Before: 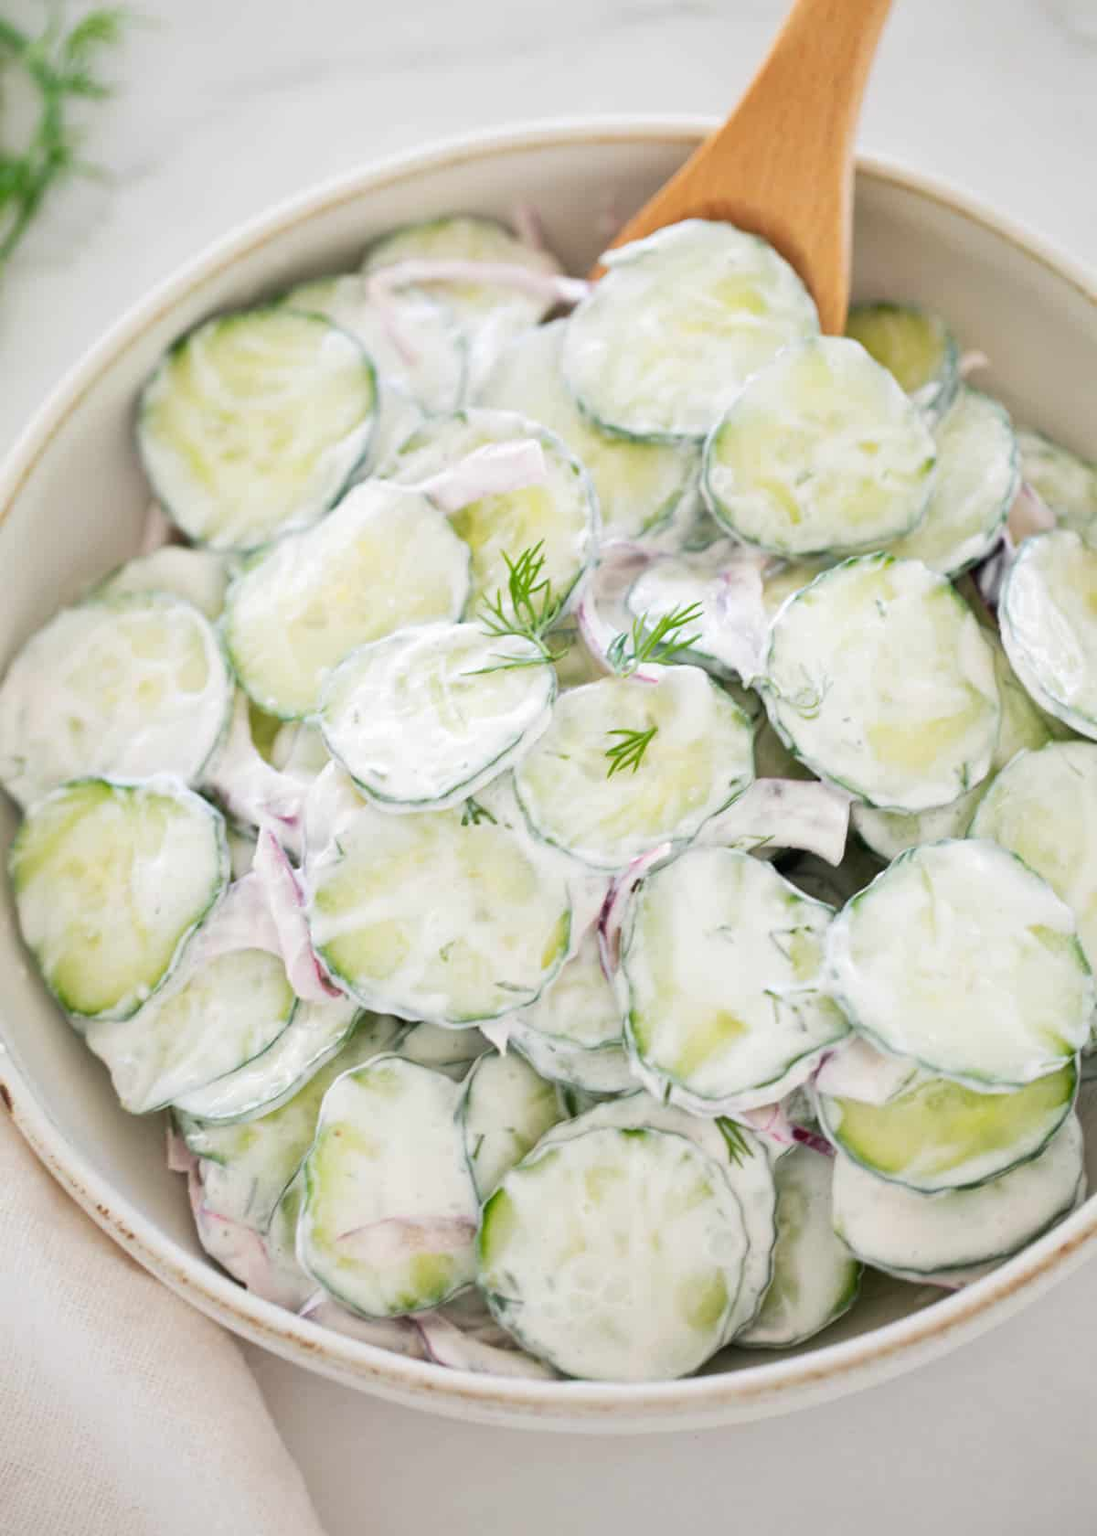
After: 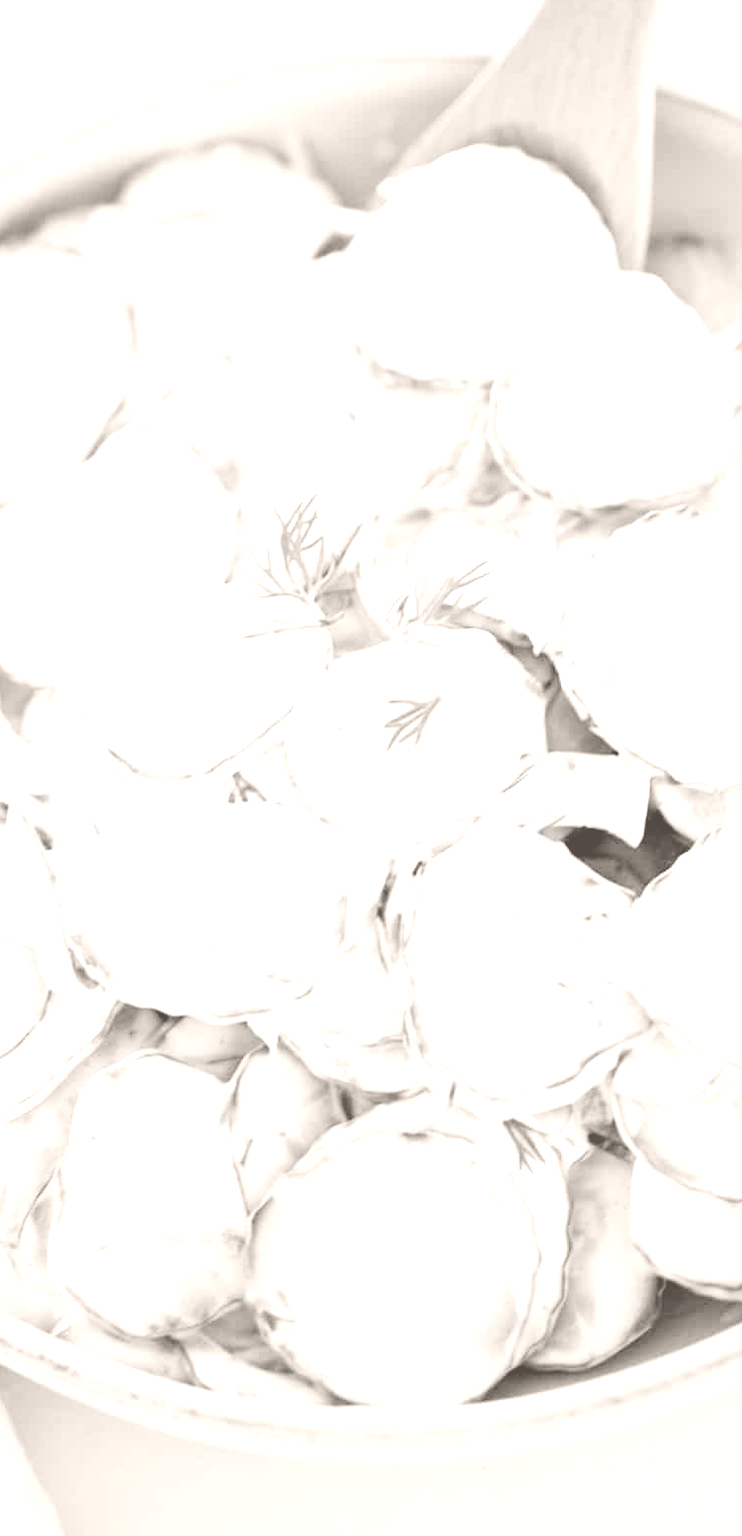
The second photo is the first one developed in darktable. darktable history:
filmic rgb: black relative exposure -7.65 EV, white relative exposure 4.56 EV, hardness 3.61
colorize: hue 34.49°, saturation 35.33%, source mix 100%, lightness 55%, version 1
exposure: black level correction 0.01, exposure 0.014 EV, compensate highlight preservation false
crop and rotate: left 22.918%, top 5.629%, right 14.711%, bottom 2.247%
